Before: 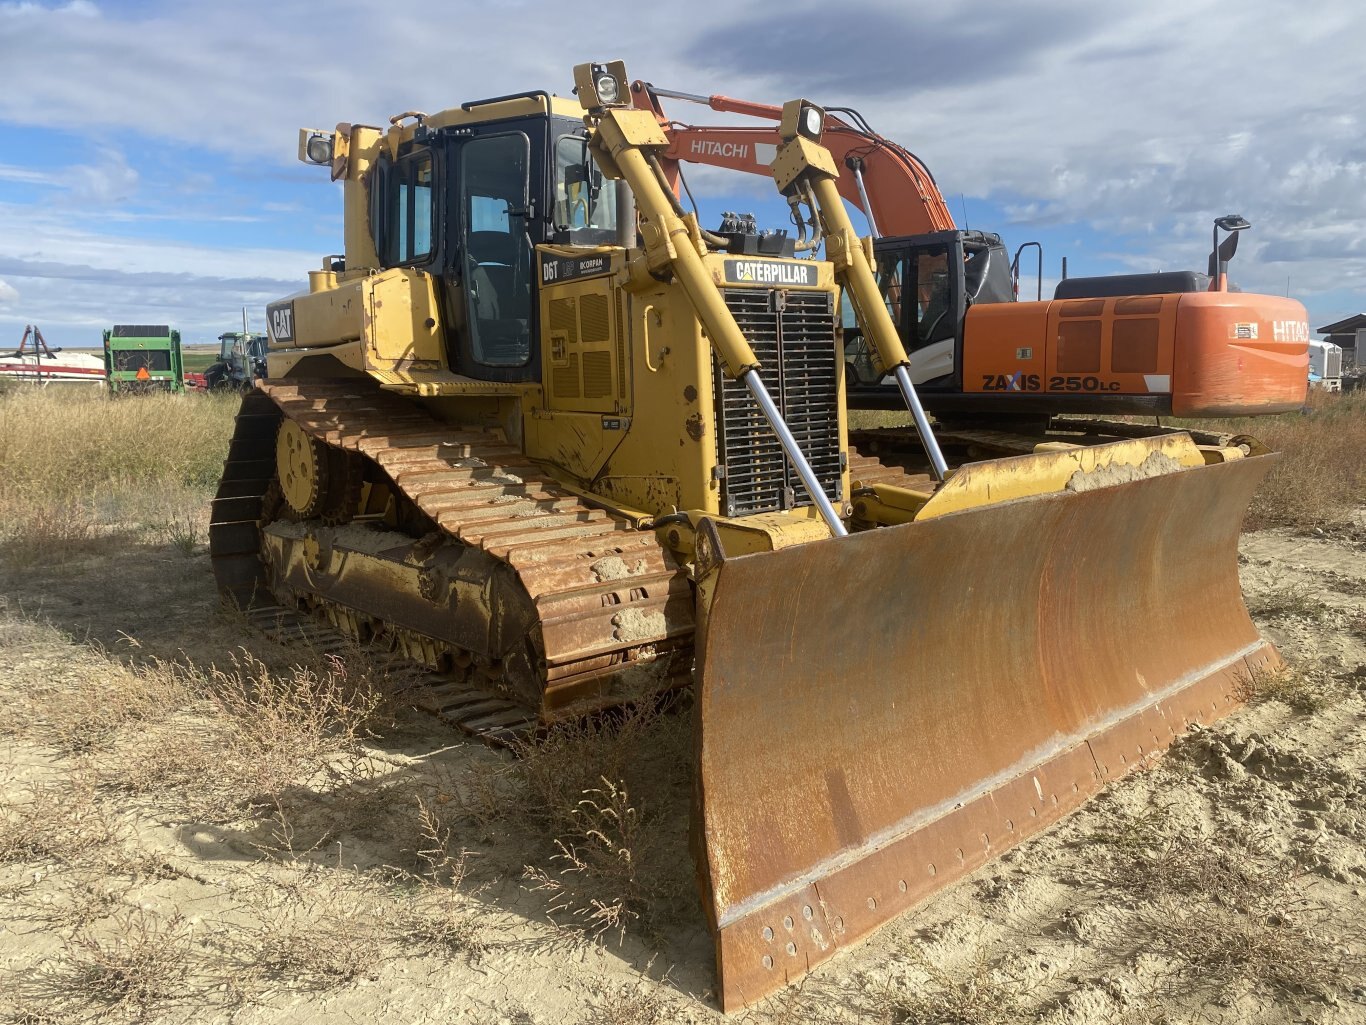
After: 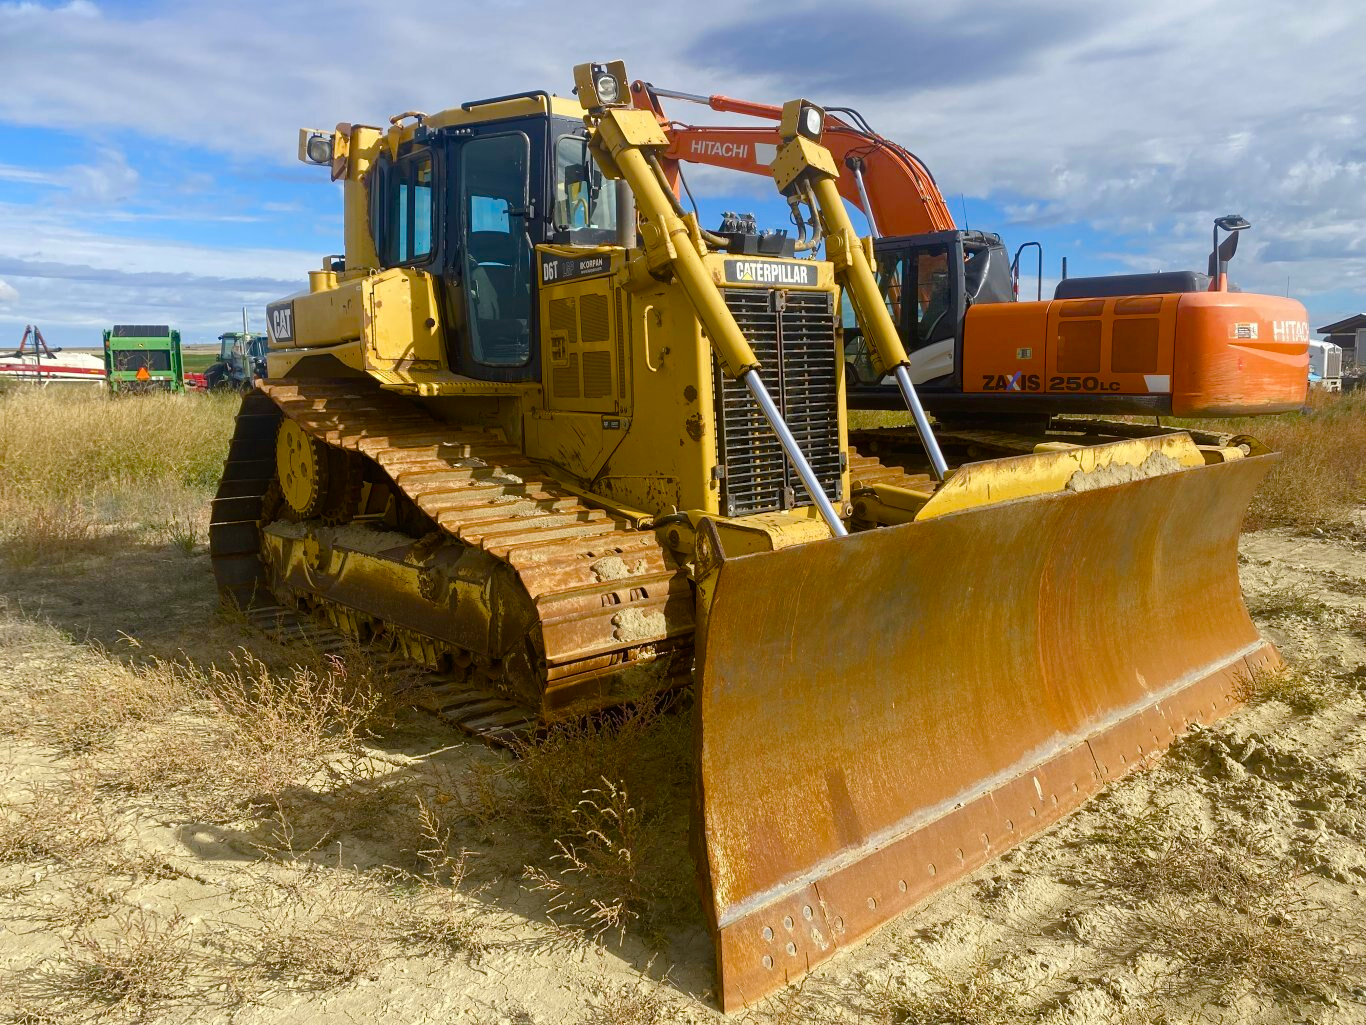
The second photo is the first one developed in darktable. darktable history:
color balance rgb: power › hue 209.55°, linear chroma grading › global chroma 14.376%, perceptual saturation grading › global saturation 20%, perceptual saturation grading › highlights -24.997%, perceptual saturation grading › shadows 49.985%, global vibrance 20%
